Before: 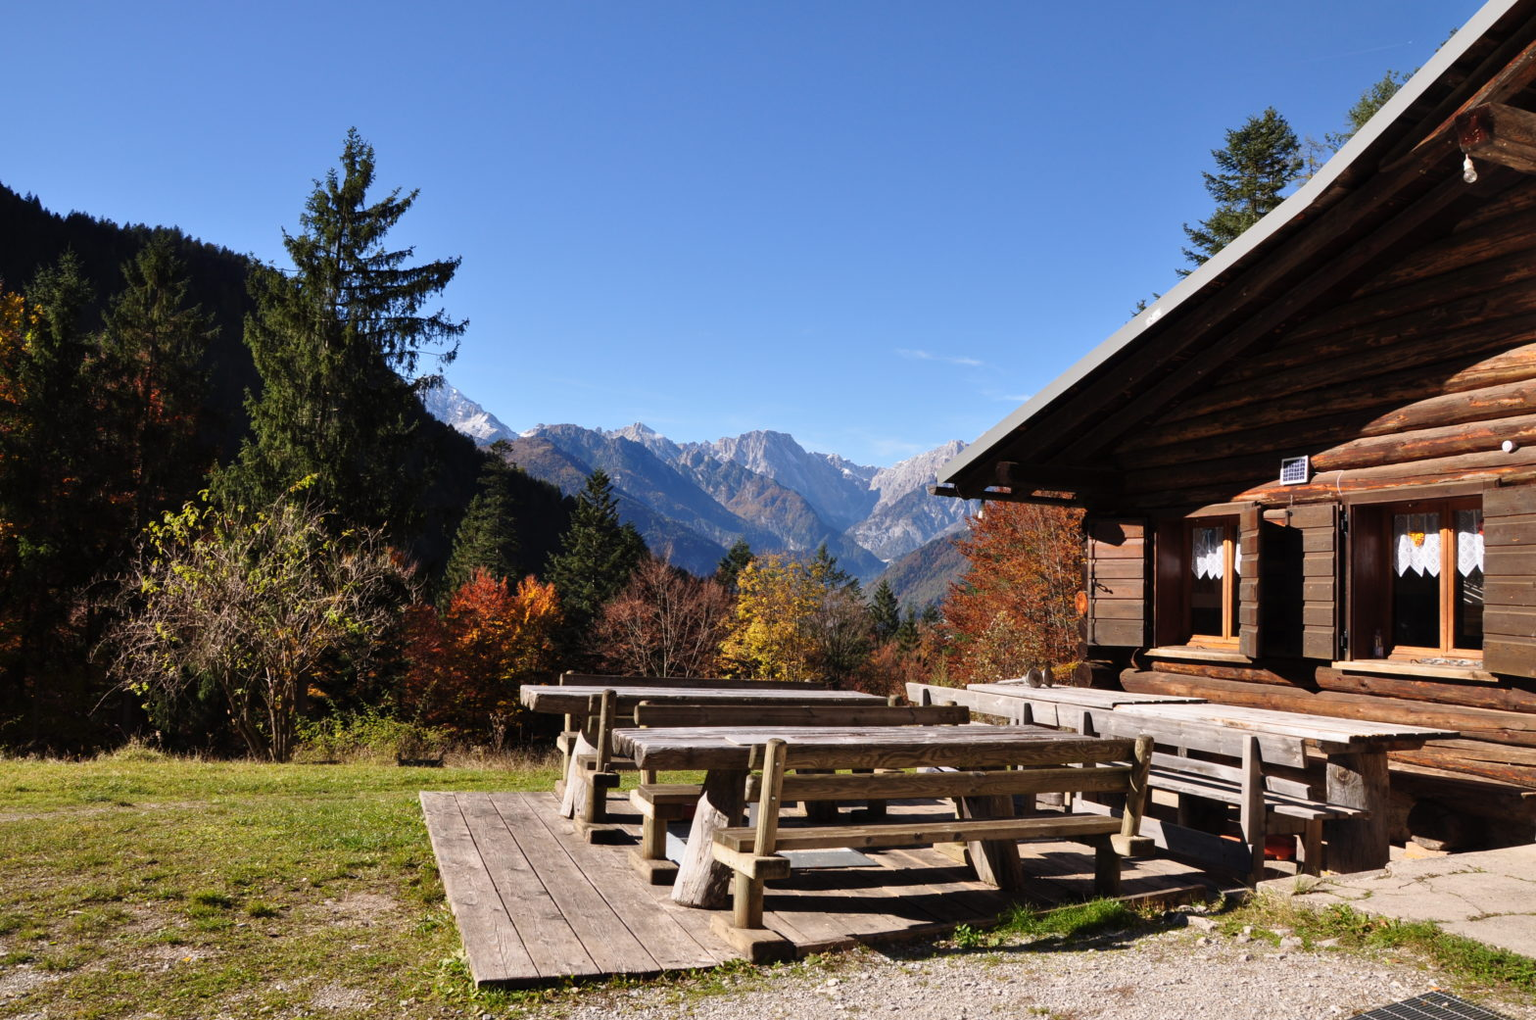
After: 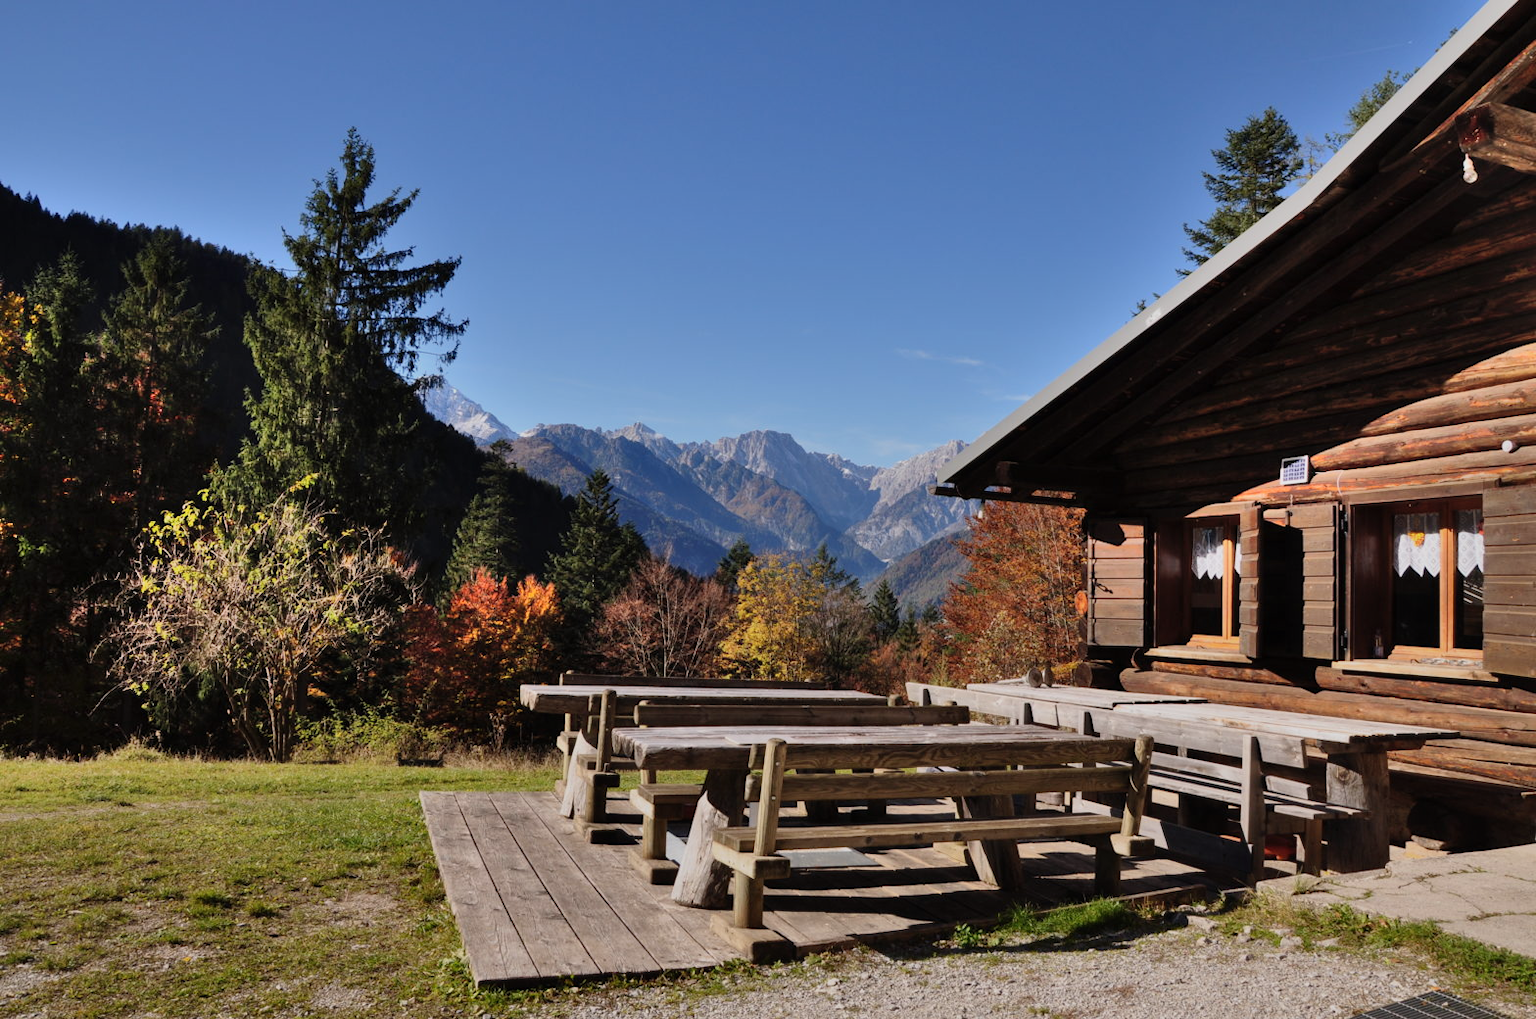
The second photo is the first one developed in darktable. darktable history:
shadows and highlights: shadows 60, highlights -60.23, soften with gaussian
exposure: exposure -0.582 EV, compensate highlight preservation false
